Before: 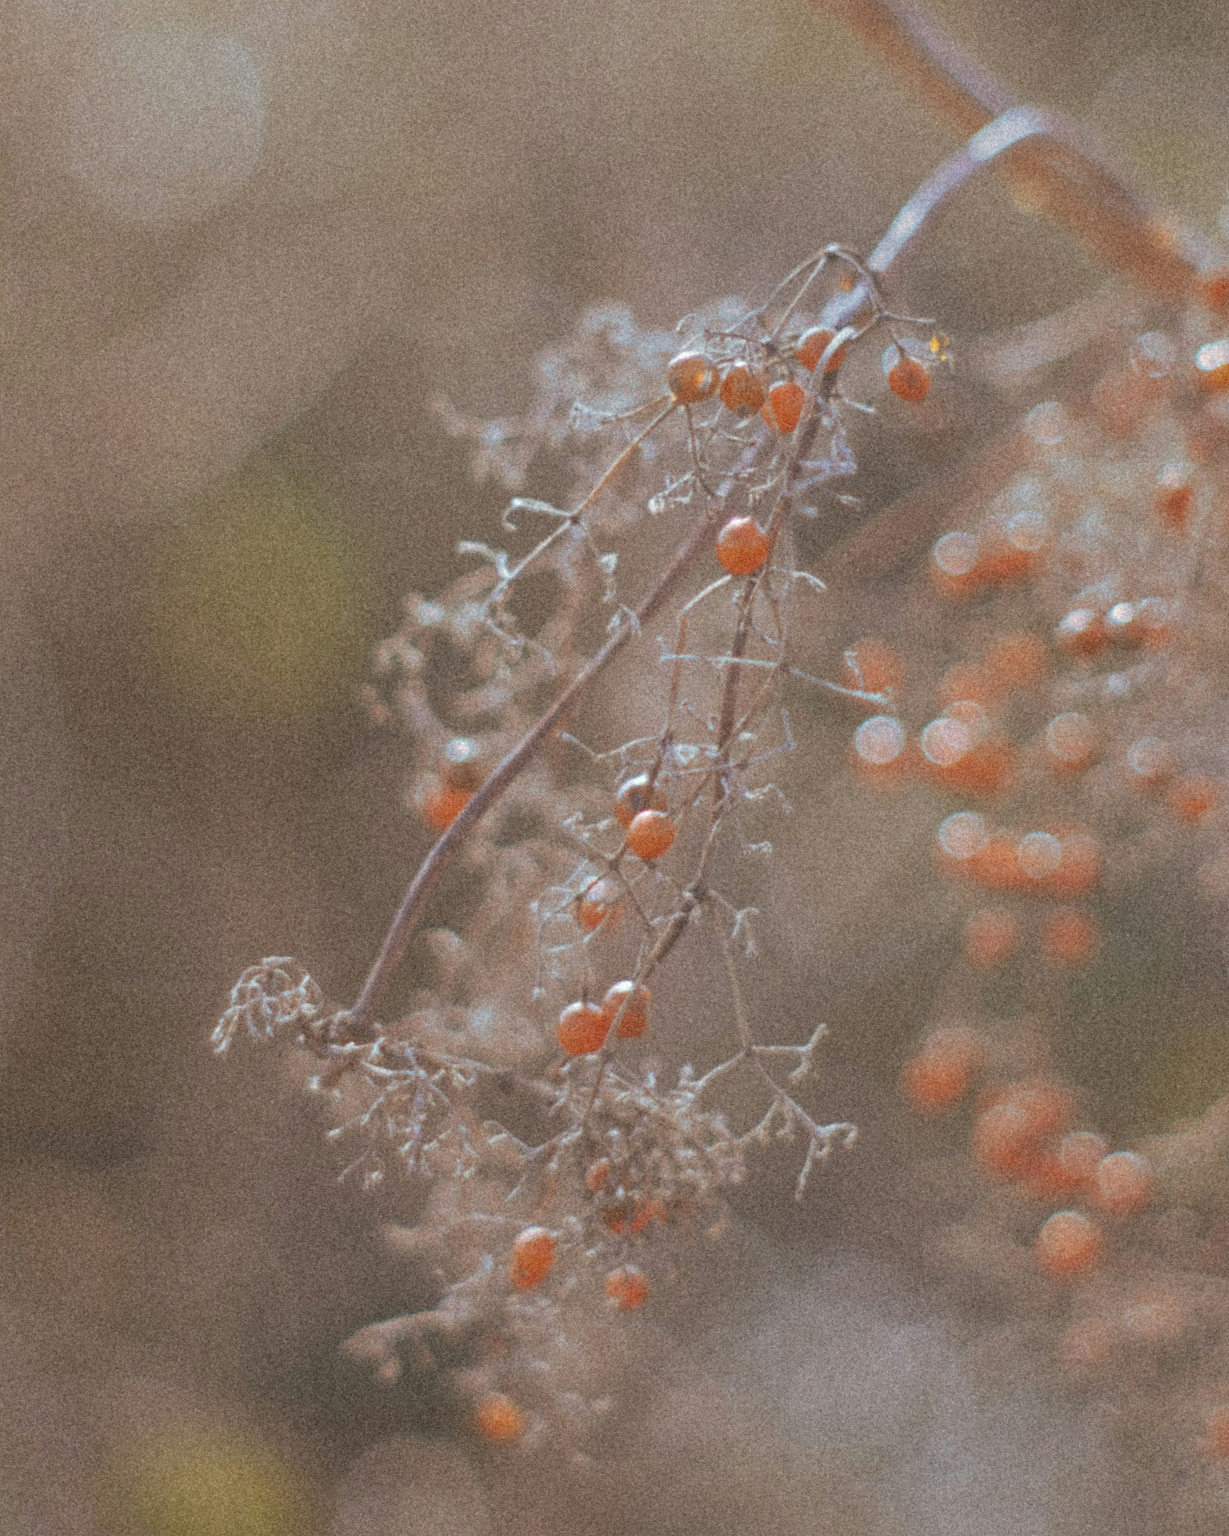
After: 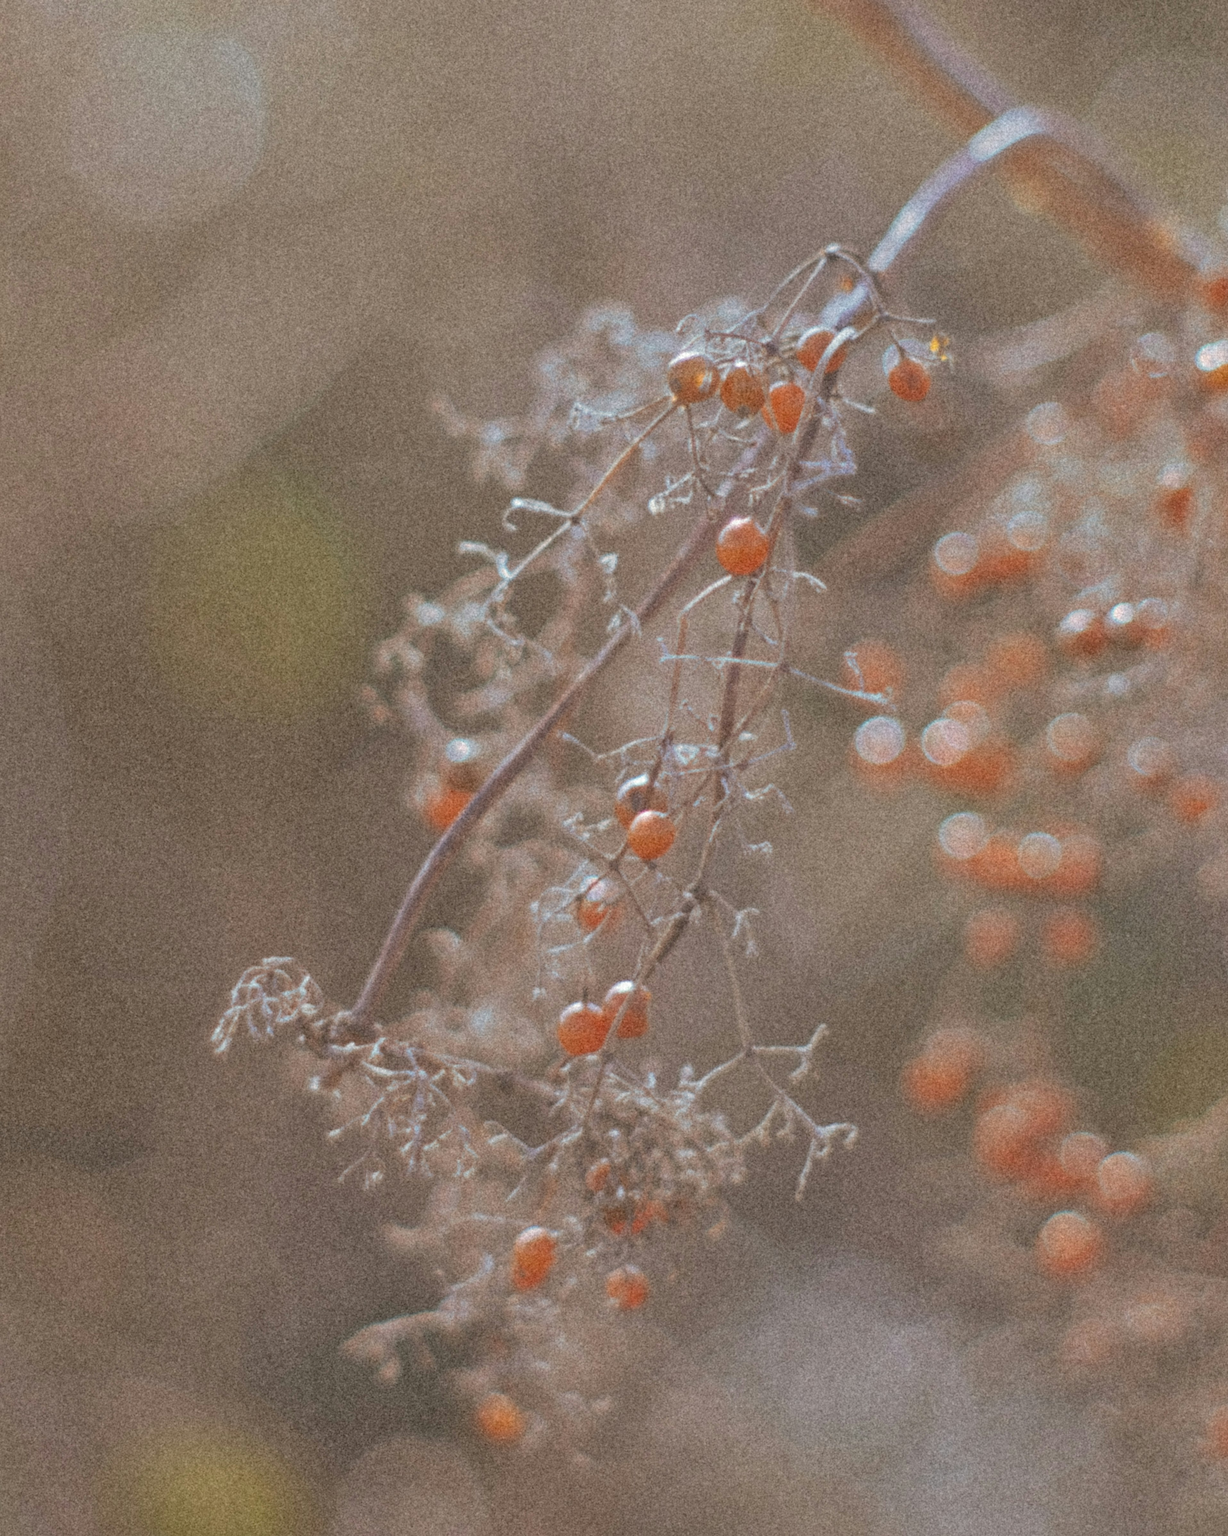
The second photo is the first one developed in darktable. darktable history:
shadows and highlights: shadows 60, soften with gaussian
tone equalizer: on, module defaults
